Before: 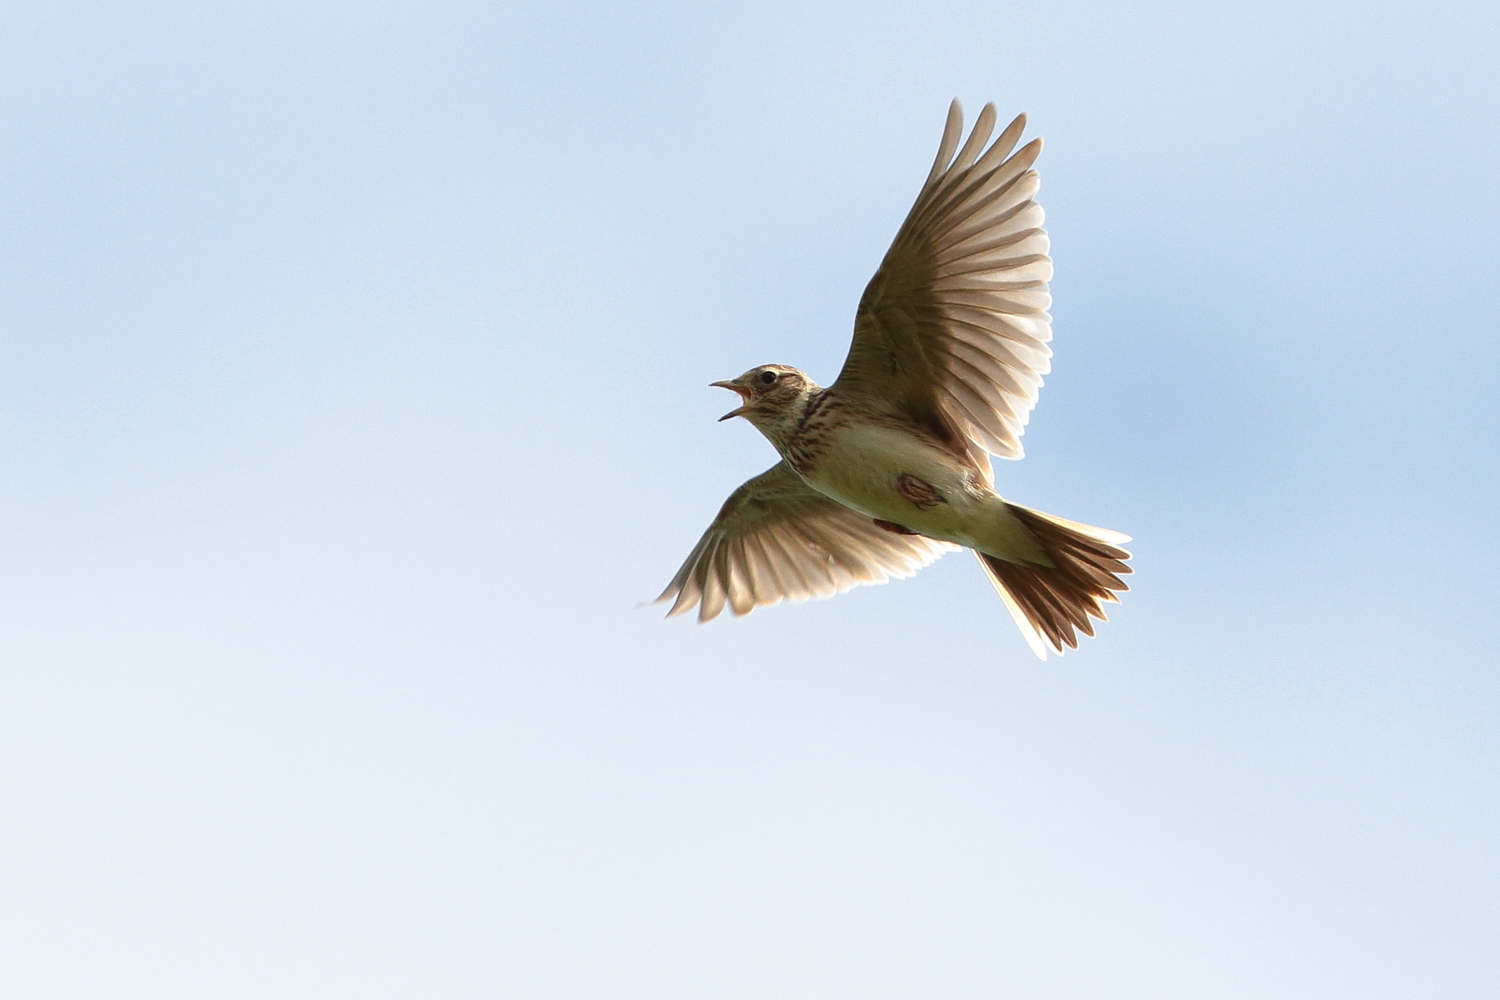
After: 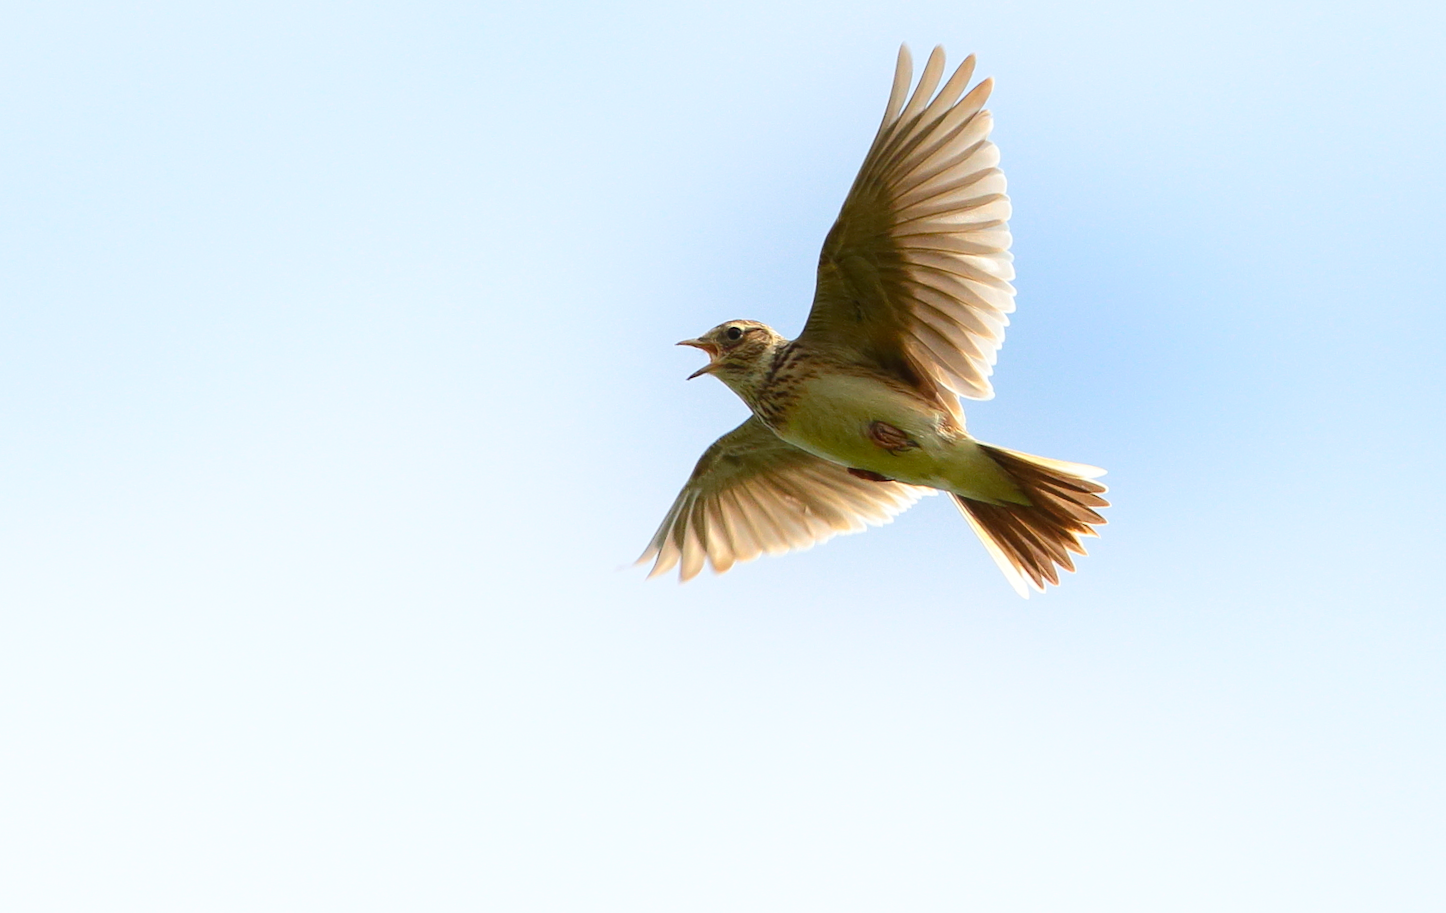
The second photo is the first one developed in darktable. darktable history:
rotate and perspective: rotation -3.52°, crop left 0.036, crop right 0.964, crop top 0.081, crop bottom 0.919
color balance rgb: perceptual saturation grading › global saturation 30%, global vibrance 20%
shadows and highlights: shadows -24.28, highlights 49.77, soften with gaussian
